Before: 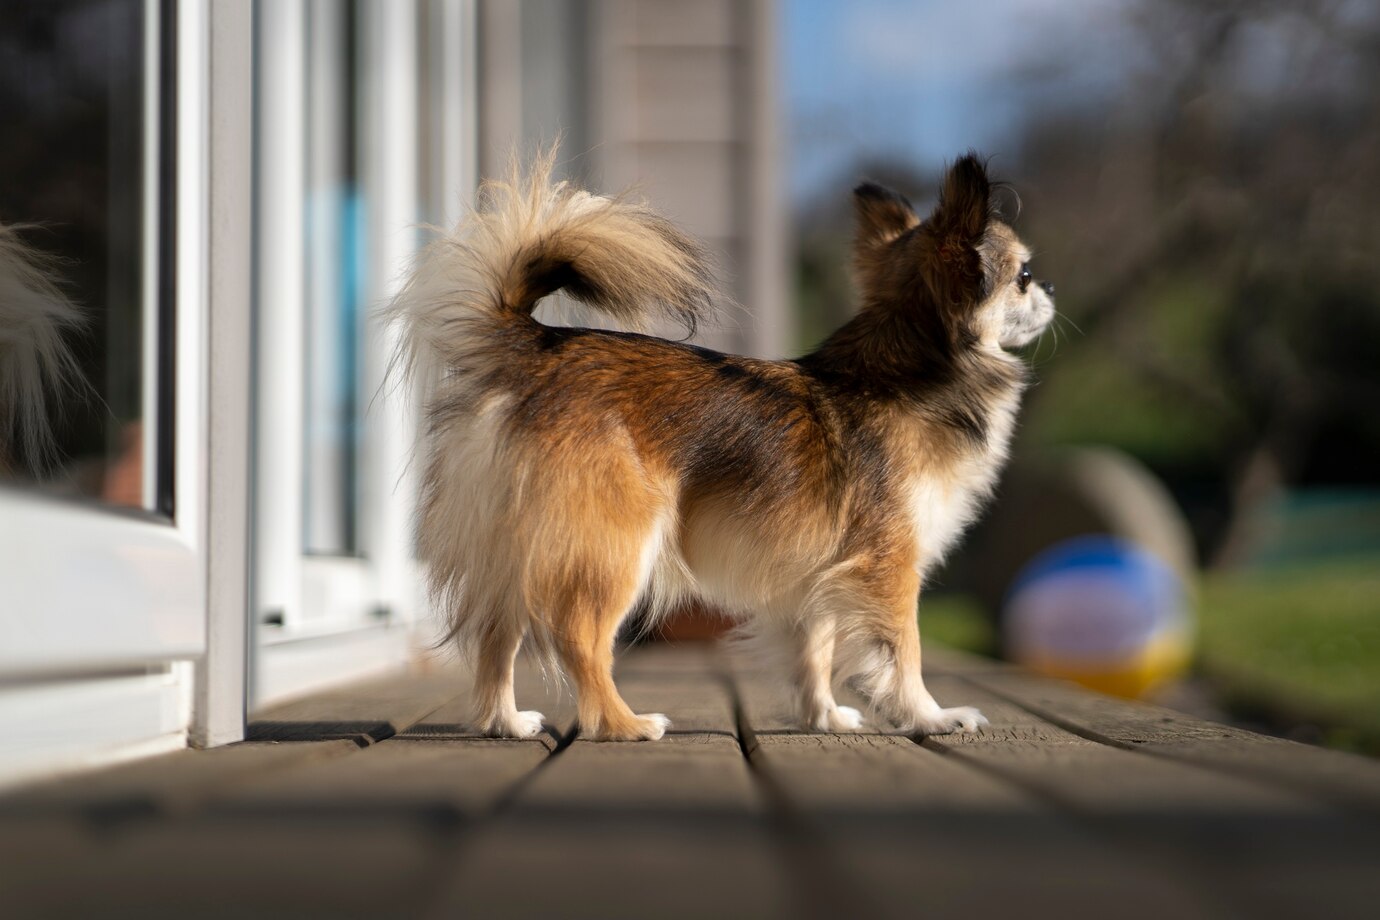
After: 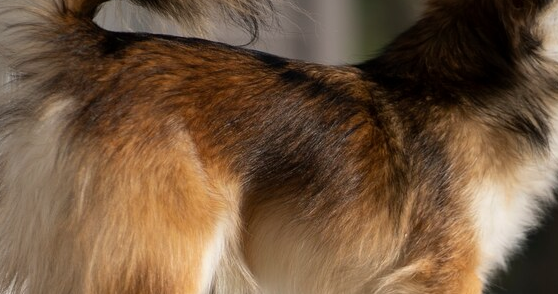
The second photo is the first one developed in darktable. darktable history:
graduated density: rotation -0.352°, offset 57.64
crop: left 31.751%, top 32.172%, right 27.8%, bottom 35.83%
